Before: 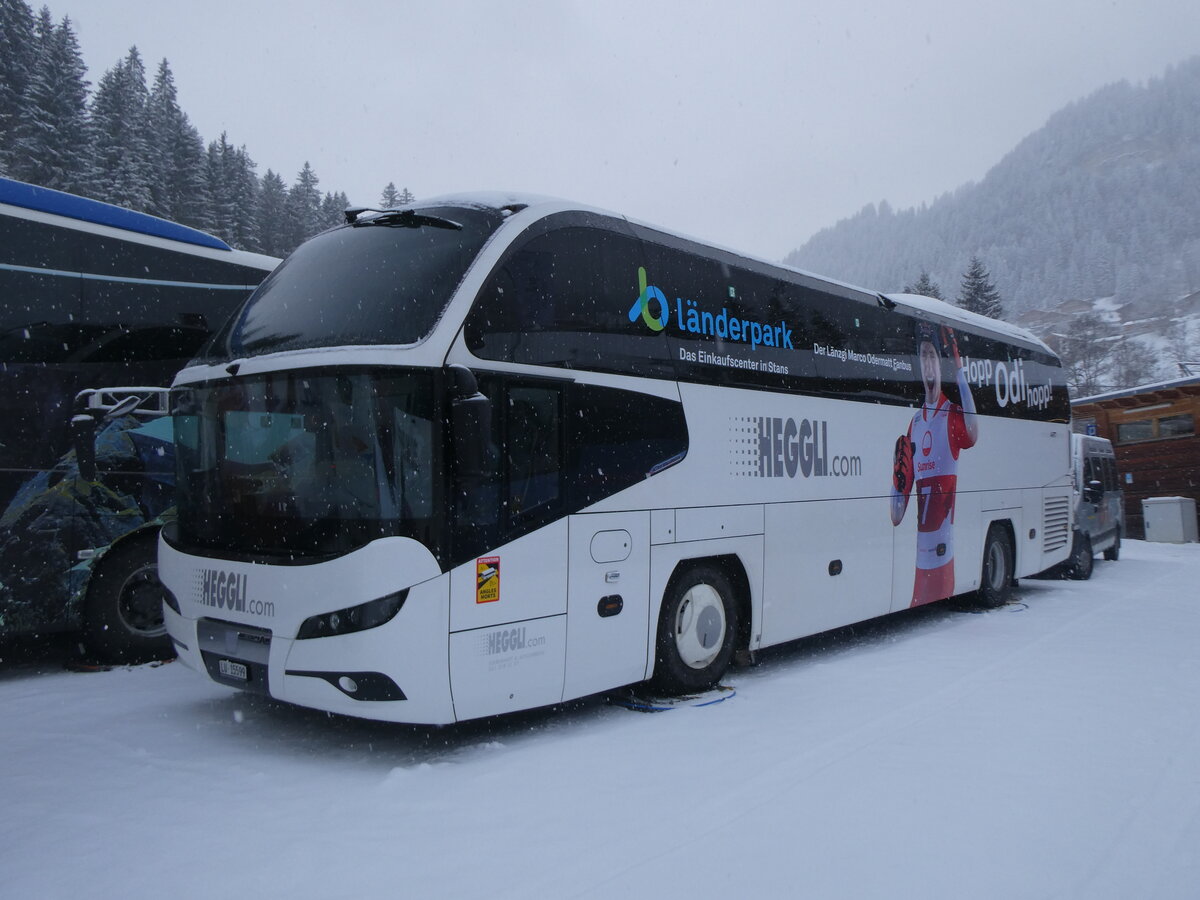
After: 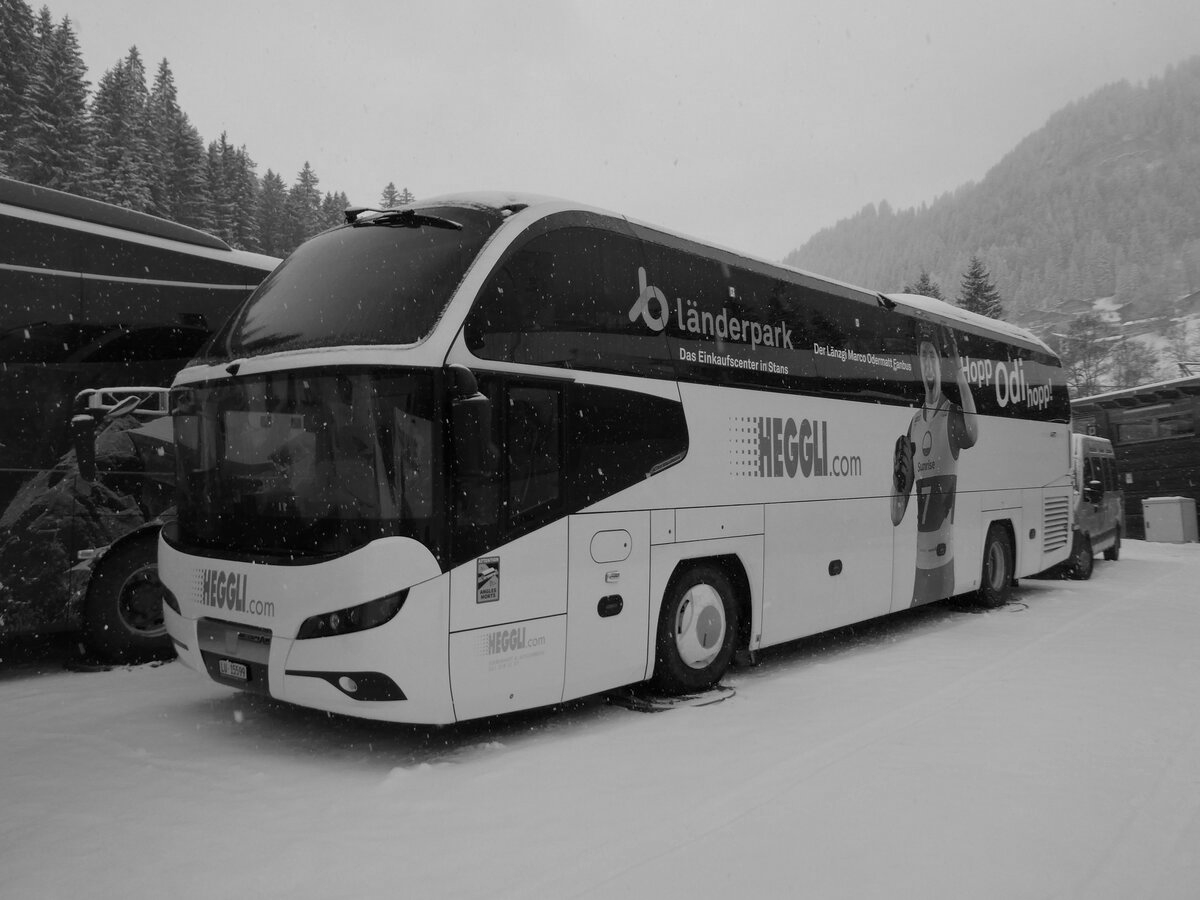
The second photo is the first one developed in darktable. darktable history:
monochrome: a 16.06, b 15.48, size 1
contrast equalizer: octaves 7, y [[0.6 ×6], [0.55 ×6], [0 ×6], [0 ×6], [0 ×6]], mix 0.15
